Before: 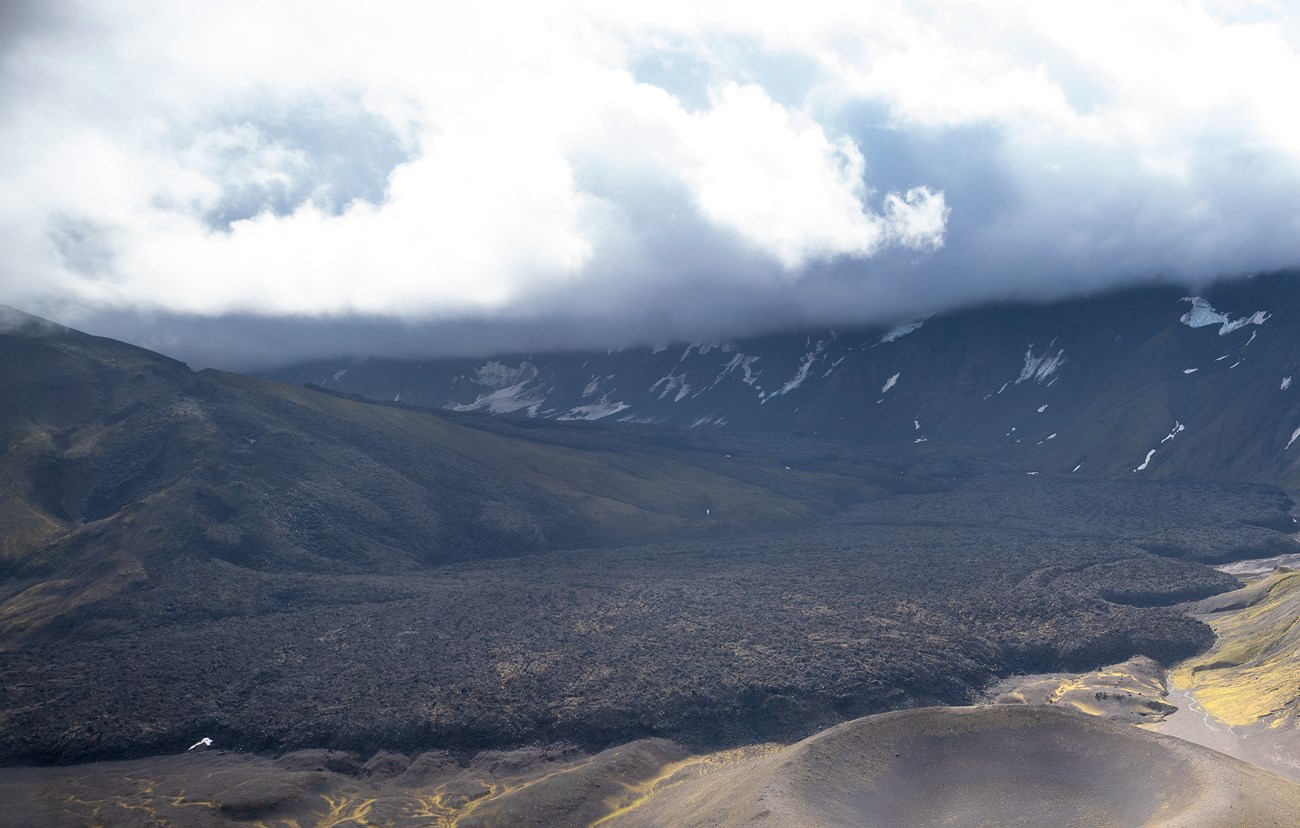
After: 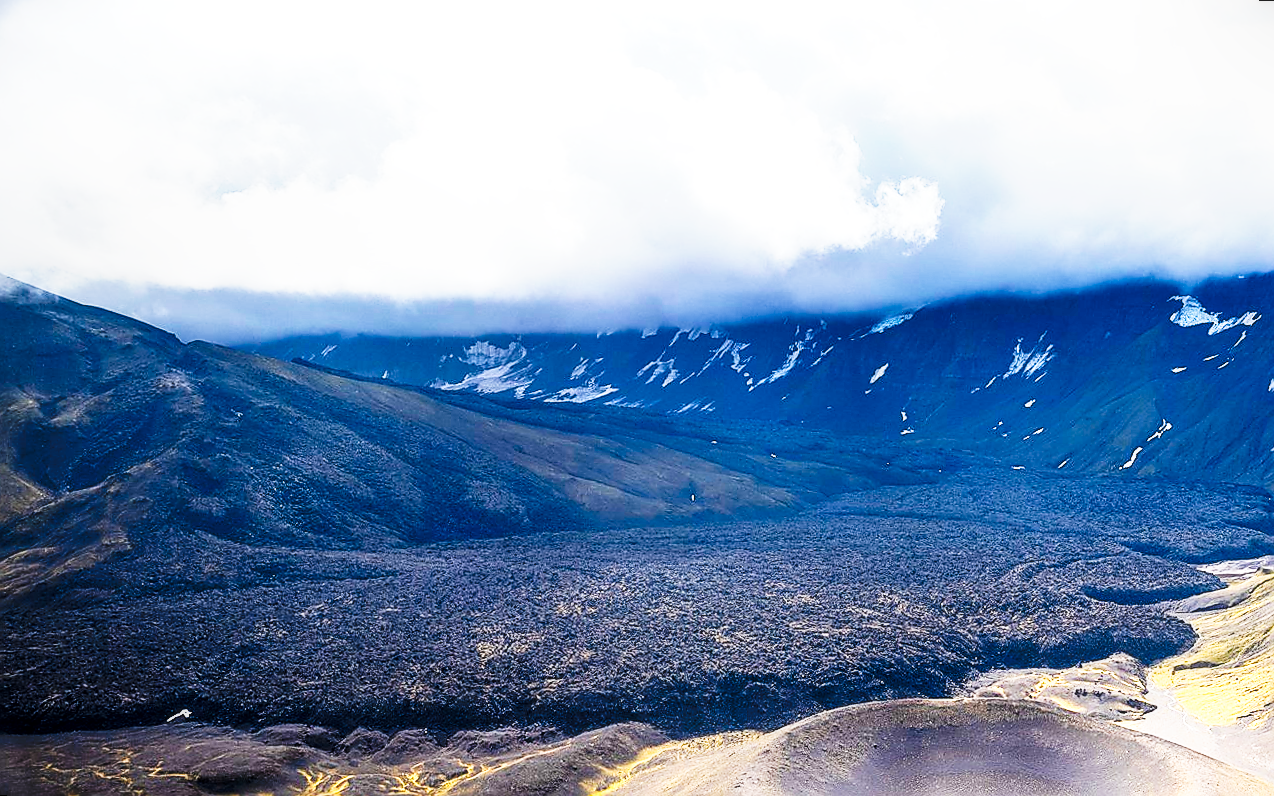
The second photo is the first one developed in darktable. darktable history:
exposure: black level correction 0.005, exposure 0.417 EV, compensate highlight preservation false
tone curve: curves: ch0 [(0, 0) (0.003, 0.004) (0.011, 0.006) (0.025, 0.008) (0.044, 0.012) (0.069, 0.017) (0.1, 0.021) (0.136, 0.029) (0.177, 0.043) (0.224, 0.062) (0.277, 0.108) (0.335, 0.166) (0.399, 0.301) (0.468, 0.467) (0.543, 0.64) (0.623, 0.803) (0.709, 0.908) (0.801, 0.969) (0.898, 0.988) (1, 1)], preserve colors none
contrast brightness saturation: contrast -0.1, brightness 0.05, saturation 0.08
sharpen: radius 1.4, amount 1.25, threshold 0.7
local contrast: on, module defaults
rotate and perspective: rotation 1.57°, crop left 0.018, crop right 0.982, crop top 0.039, crop bottom 0.961
